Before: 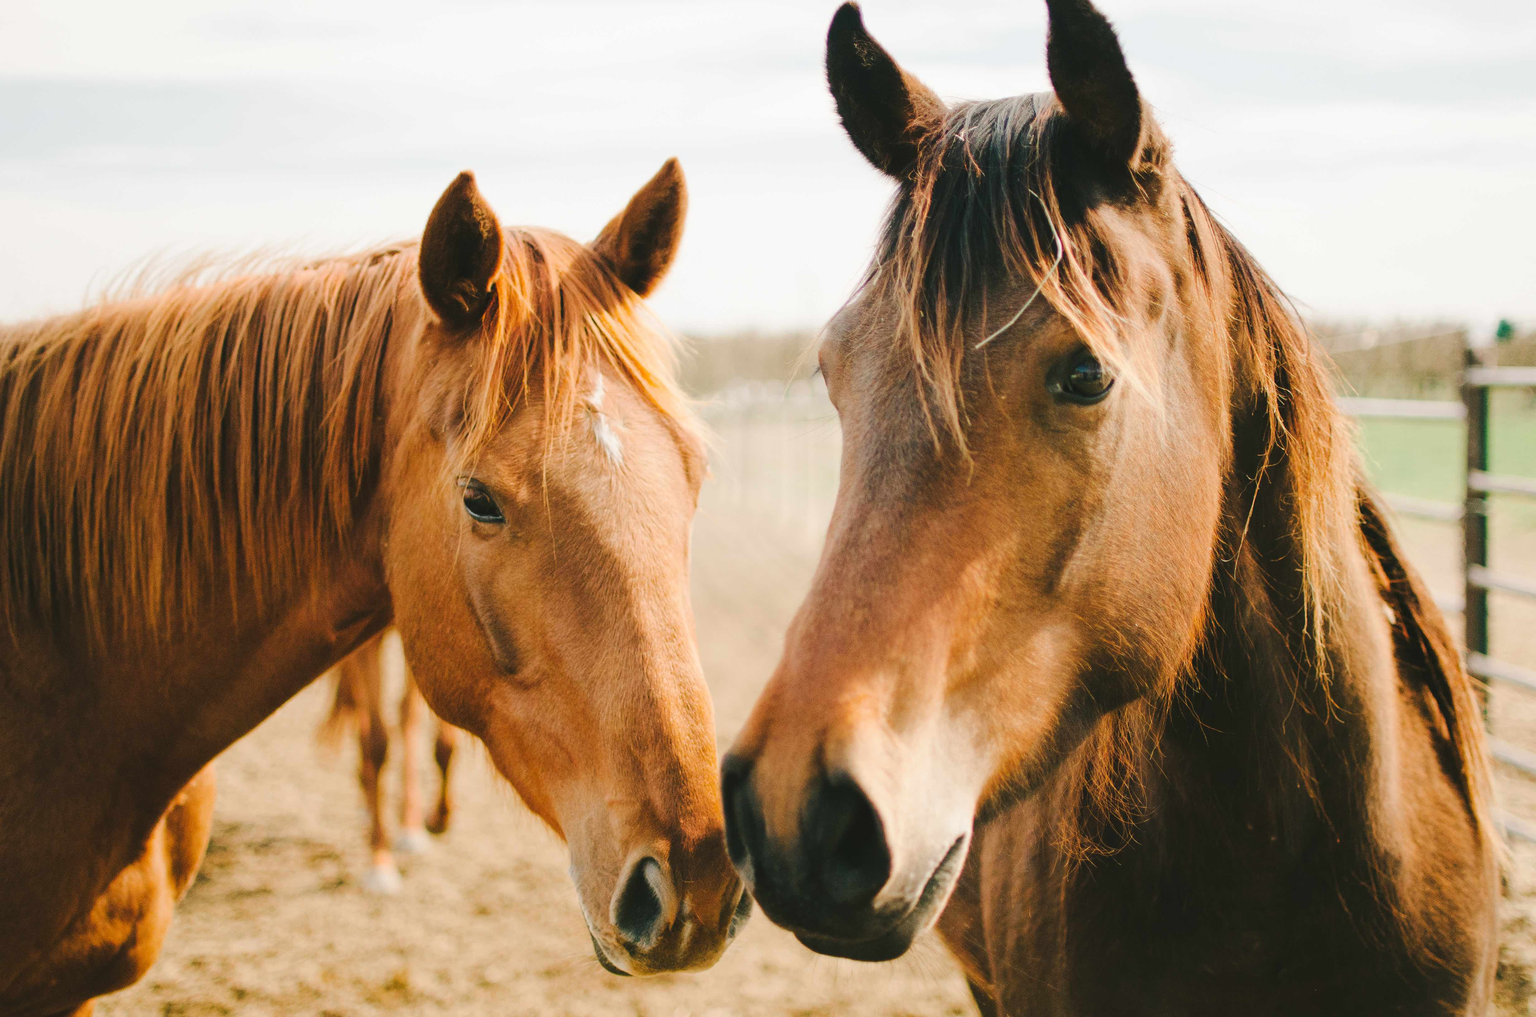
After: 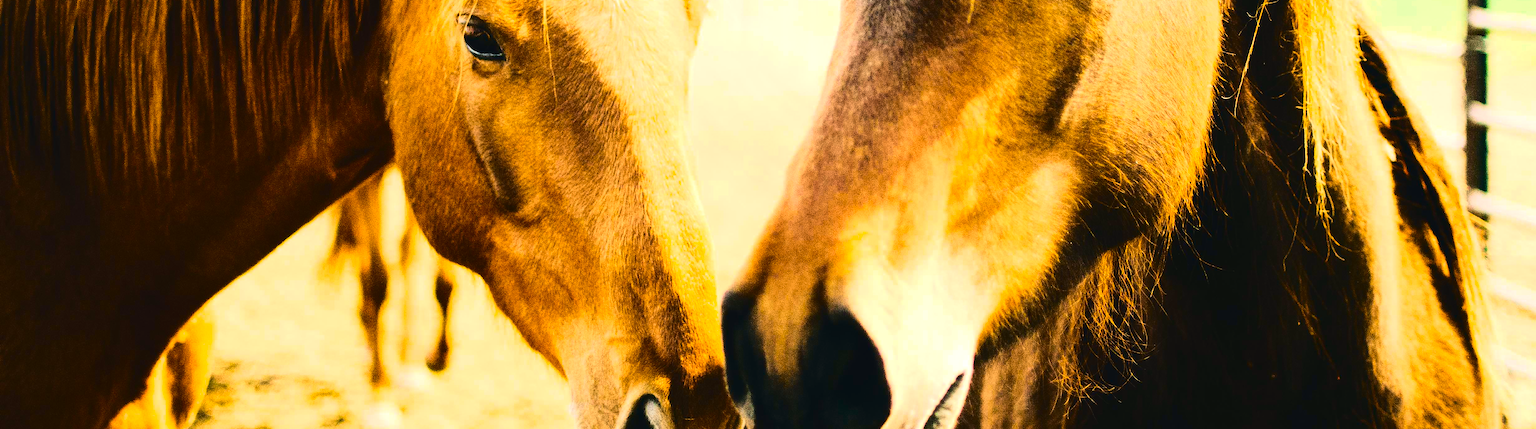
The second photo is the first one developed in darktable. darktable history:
tone curve: curves: ch0 [(0, 0) (0.236, 0.124) (0.373, 0.304) (0.542, 0.593) (0.737, 0.873) (1, 1)]; ch1 [(0, 0) (0.399, 0.328) (0.488, 0.484) (0.598, 0.624) (1, 1)]; ch2 [(0, 0) (0.448, 0.405) (0.523, 0.511) (0.592, 0.59) (1, 1)], color space Lab, independent channels, preserve colors none
crop: top 45.551%, bottom 12.262%
color balance rgb: global offset › luminance 0.71%, perceptual saturation grading › global saturation -11.5%, perceptual brilliance grading › highlights 17.77%, perceptual brilliance grading › mid-tones 31.71%, perceptual brilliance grading › shadows -31.01%, global vibrance 50%
color contrast: green-magenta contrast 0.85, blue-yellow contrast 1.25, unbound 0
